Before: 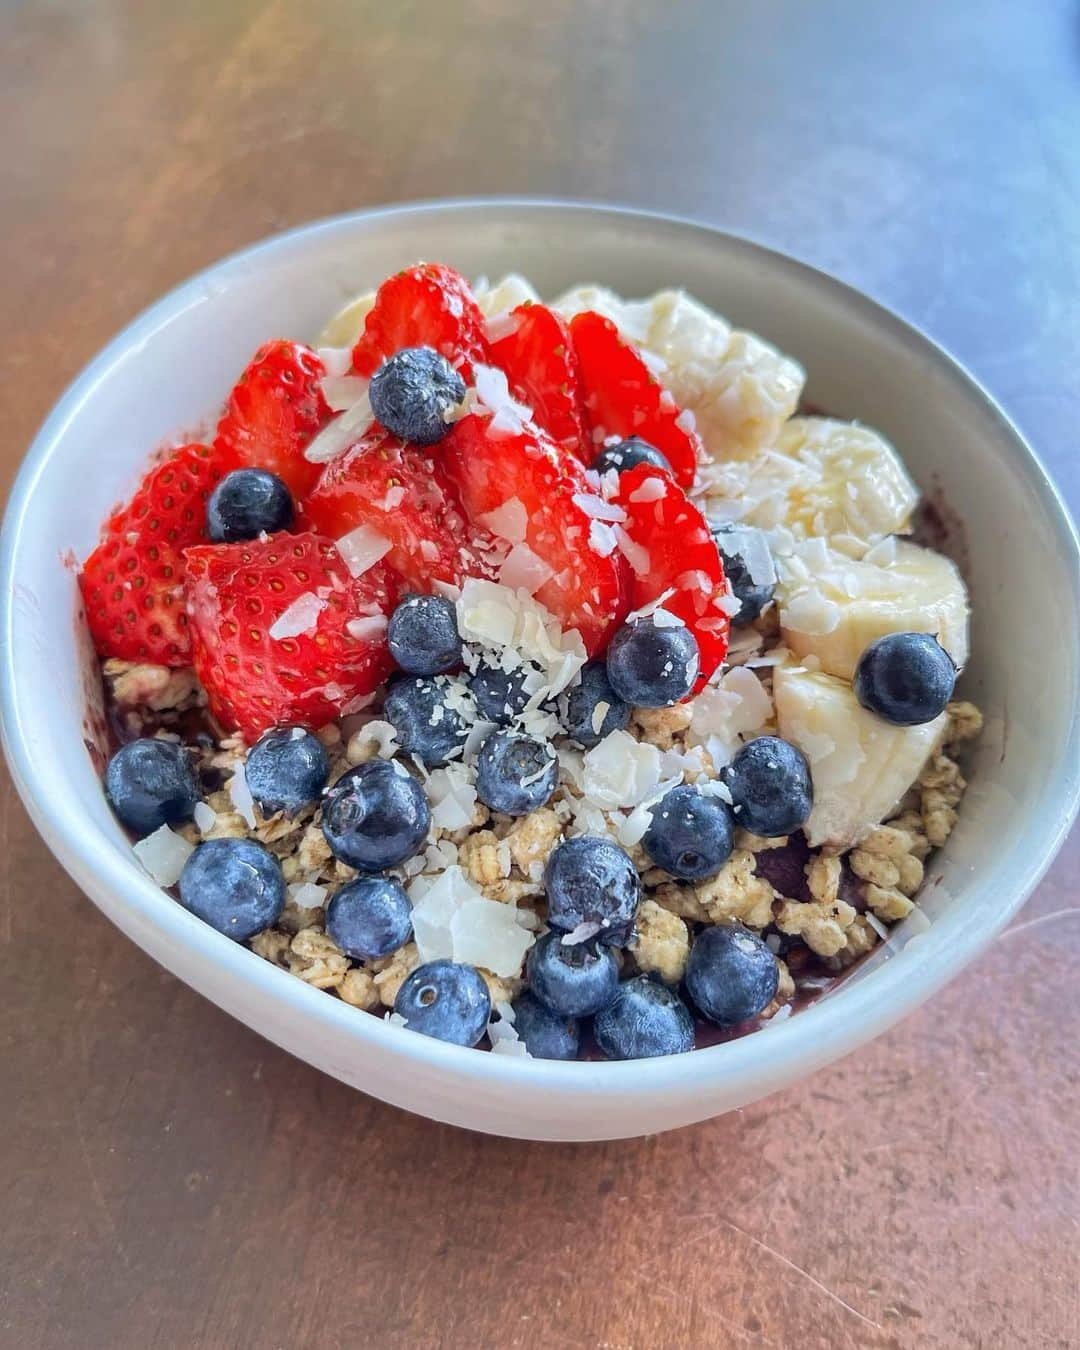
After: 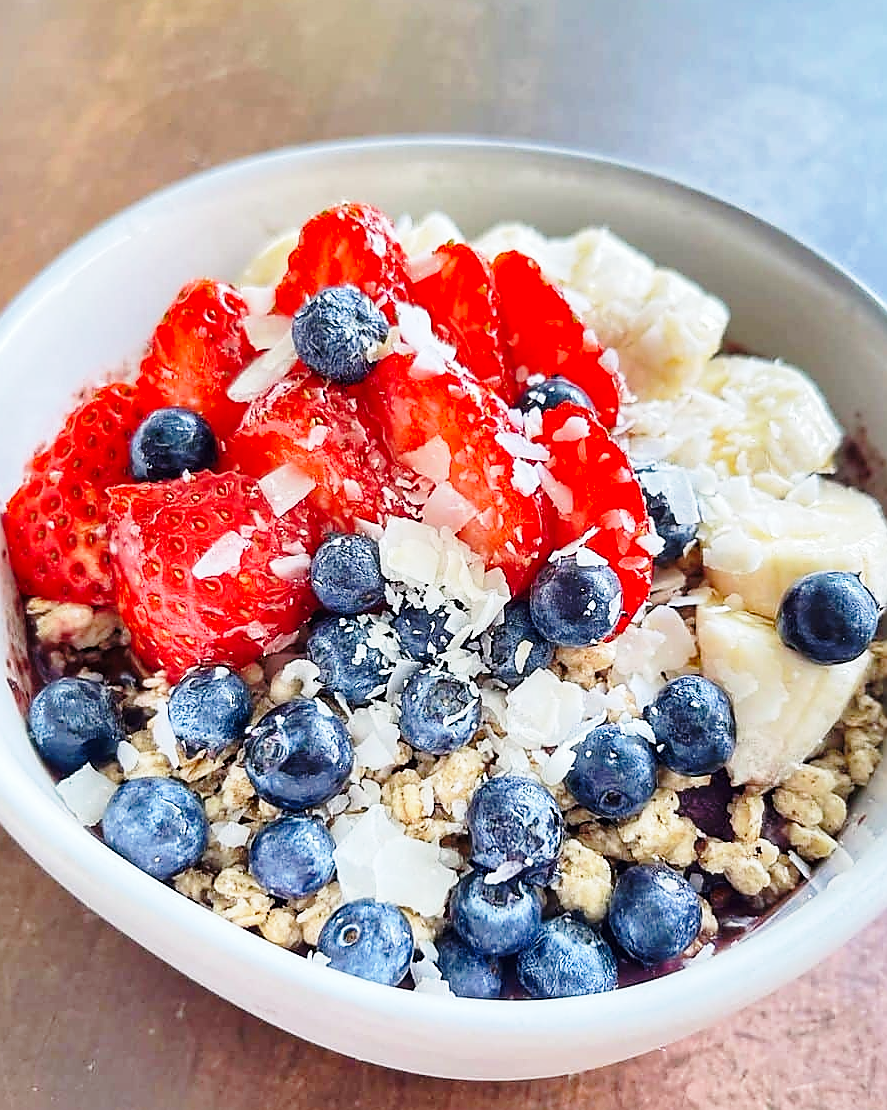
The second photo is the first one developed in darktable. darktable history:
base curve: curves: ch0 [(0, 0) (0.028, 0.03) (0.121, 0.232) (0.46, 0.748) (0.859, 0.968) (1, 1)], preserve colors none
sharpen: radius 1.358, amount 1.247, threshold 0.743
crop and rotate: left 7.241%, top 4.56%, right 10.547%, bottom 13.196%
shadows and highlights: shadows 49.41, highlights -41.27, soften with gaussian
